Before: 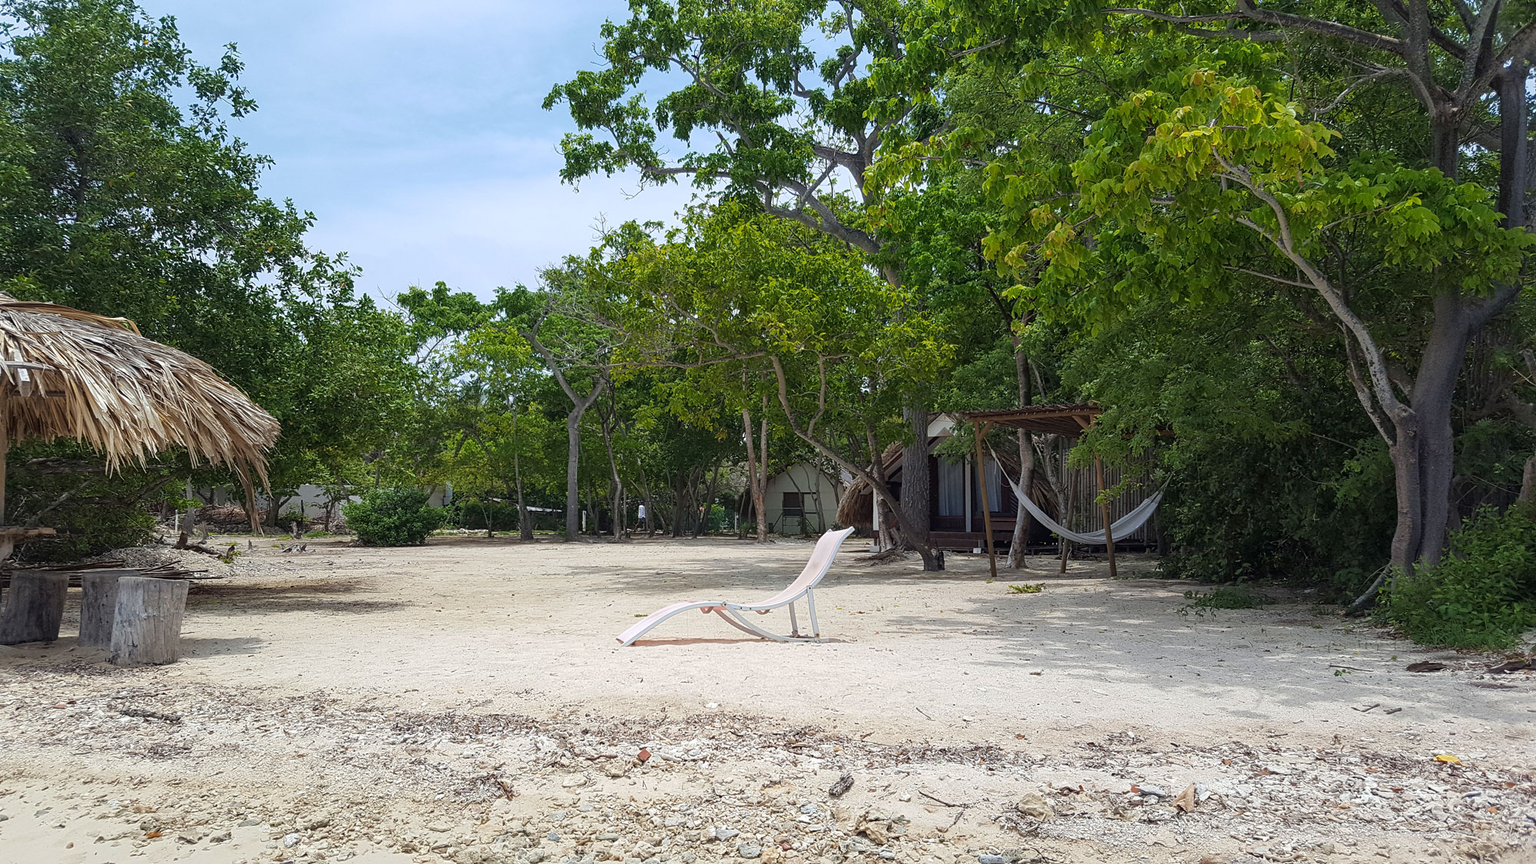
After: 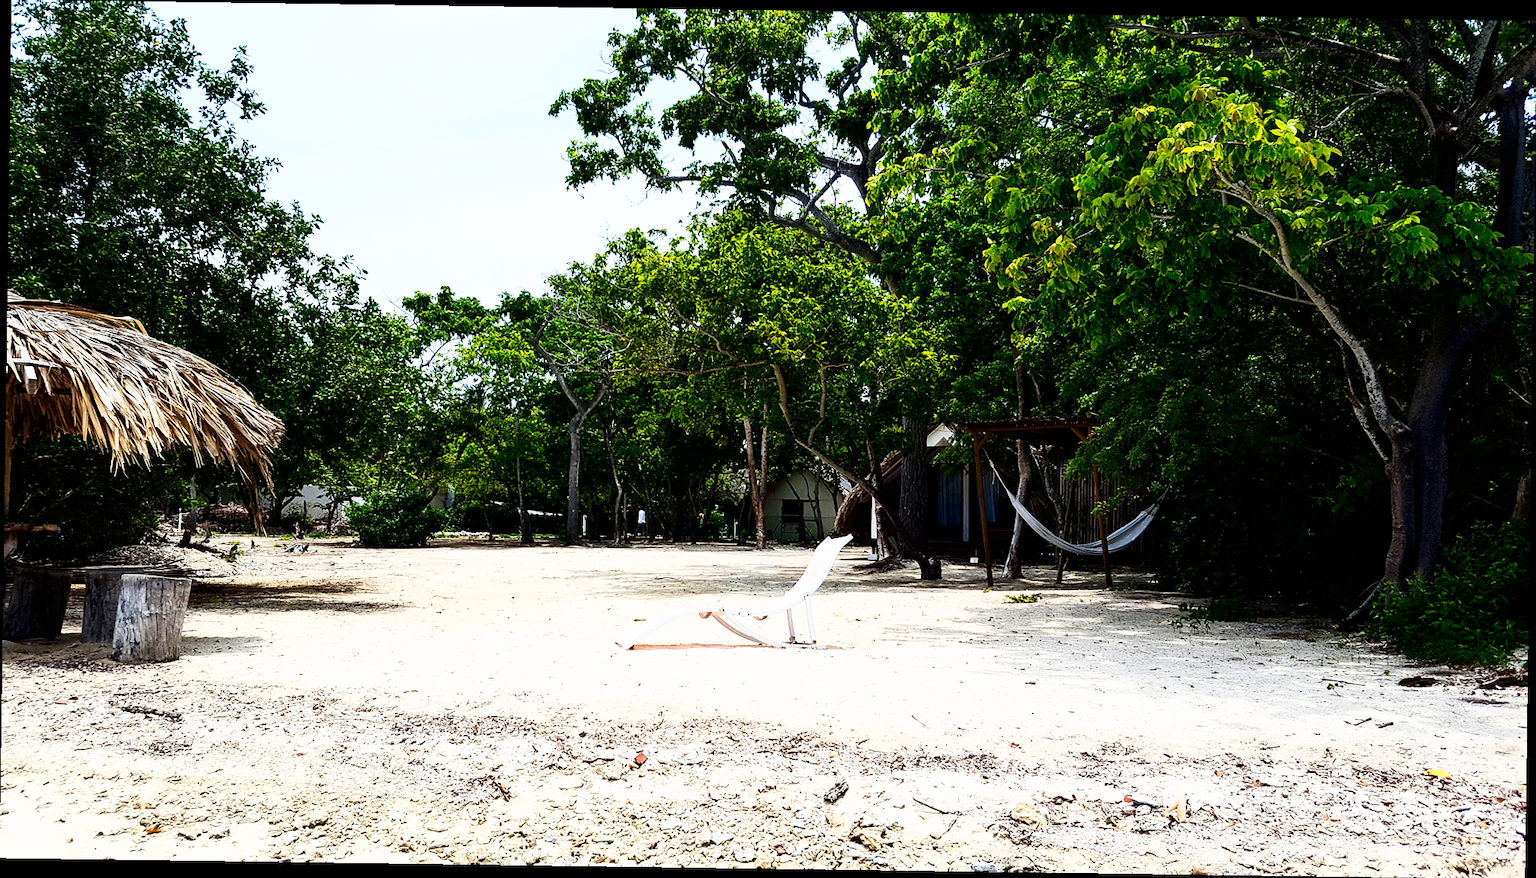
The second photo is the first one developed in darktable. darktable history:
tone curve: curves: ch0 [(0, 0) (0.003, 0) (0.011, 0.001) (0.025, 0.002) (0.044, 0.004) (0.069, 0.006) (0.1, 0.009) (0.136, 0.03) (0.177, 0.076) (0.224, 0.13) (0.277, 0.202) (0.335, 0.28) (0.399, 0.367) (0.468, 0.46) (0.543, 0.562) (0.623, 0.67) (0.709, 0.787) (0.801, 0.889) (0.898, 0.972) (1, 1)], preserve colors none
rotate and perspective: rotation 0.8°, automatic cropping off
contrast brightness saturation: contrast 0.4, brightness 0.05, saturation 0.25
